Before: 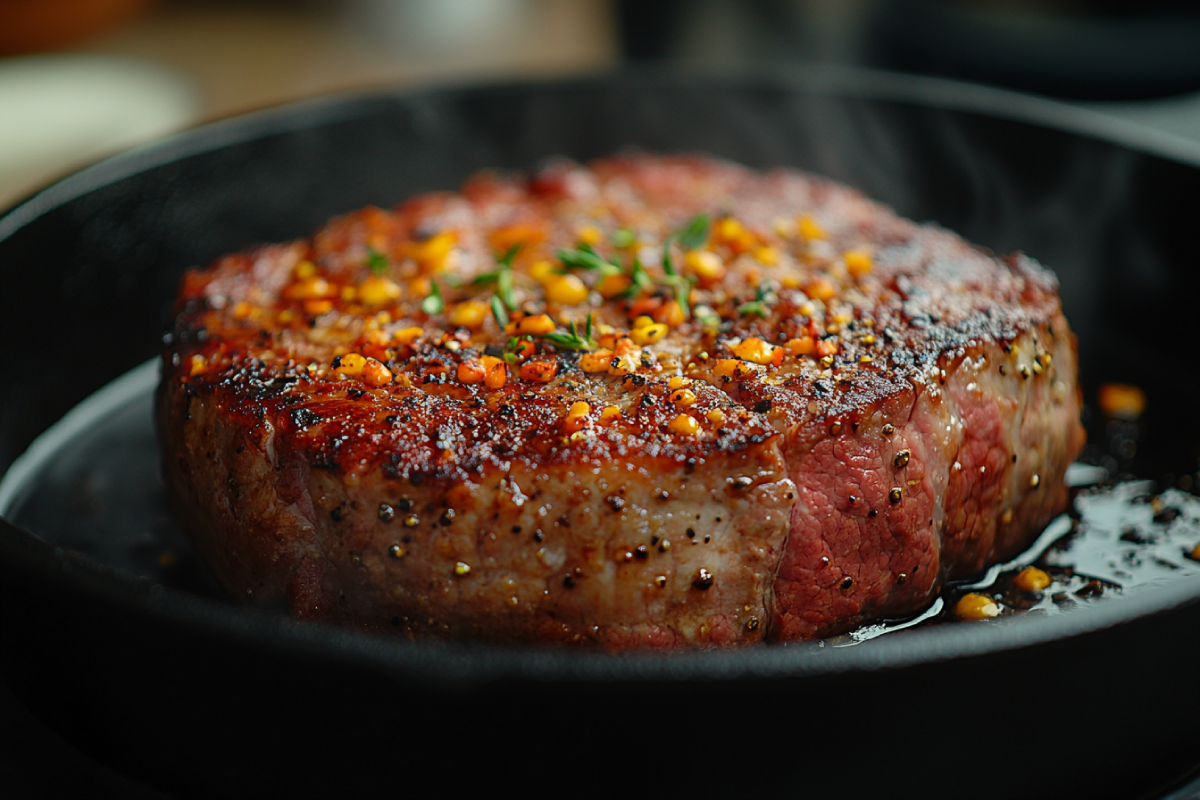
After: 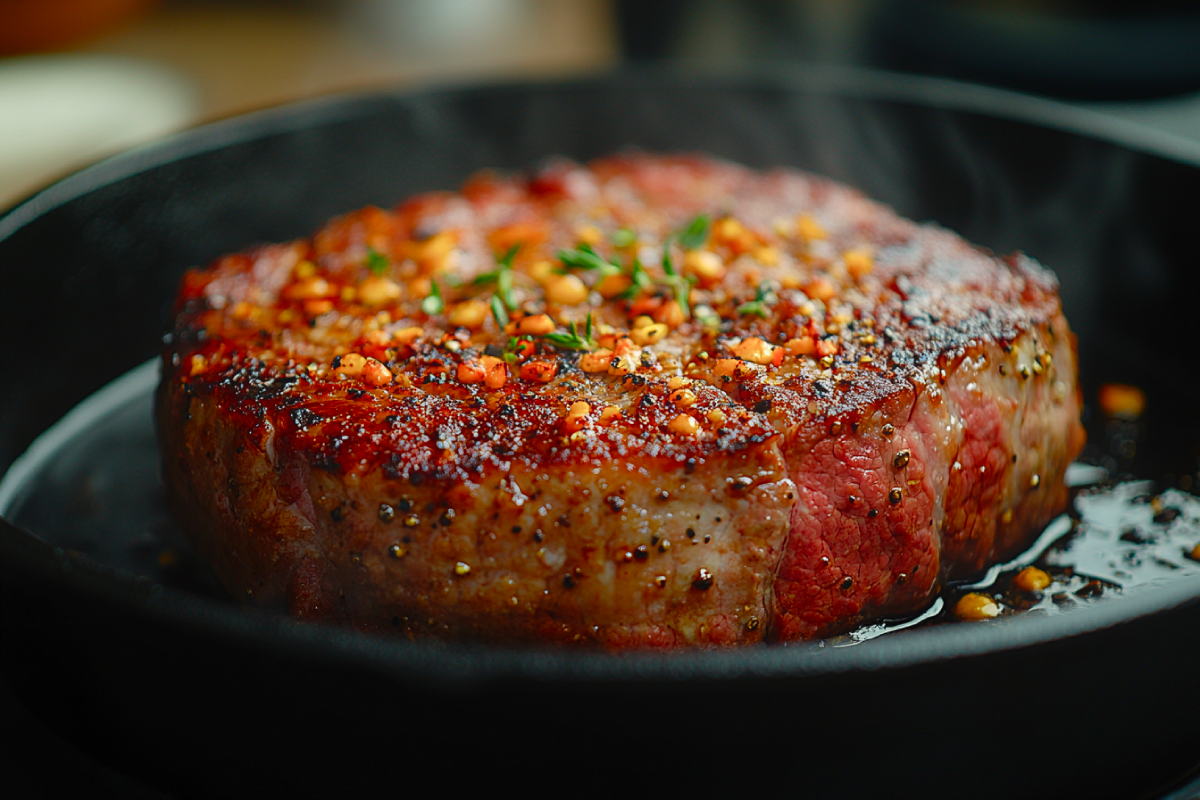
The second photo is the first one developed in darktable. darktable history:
contrast equalizer: octaves 7, y [[0.783, 0.666, 0.575, 0.77, 0.556, 0.501], [0.5 ×6], [0.5 ×6], [0, 0.02, 0.272, 0.399, 0.062, 0], [0 ×6]], mix -0.186
color balance rgb: perceptual saturation grading › global saturation 0.861%, perceptual saturation grading › highlights -31.506%, perceptual saturation grading › mid-tones 5.7%, perceptual saturation grading › shadows 17.645%, global vibrance 15.295%
color correction: highlights b* -0.045, saturation 1.09
levels: mode automatic, levels [0, 0.43, 0.984]
